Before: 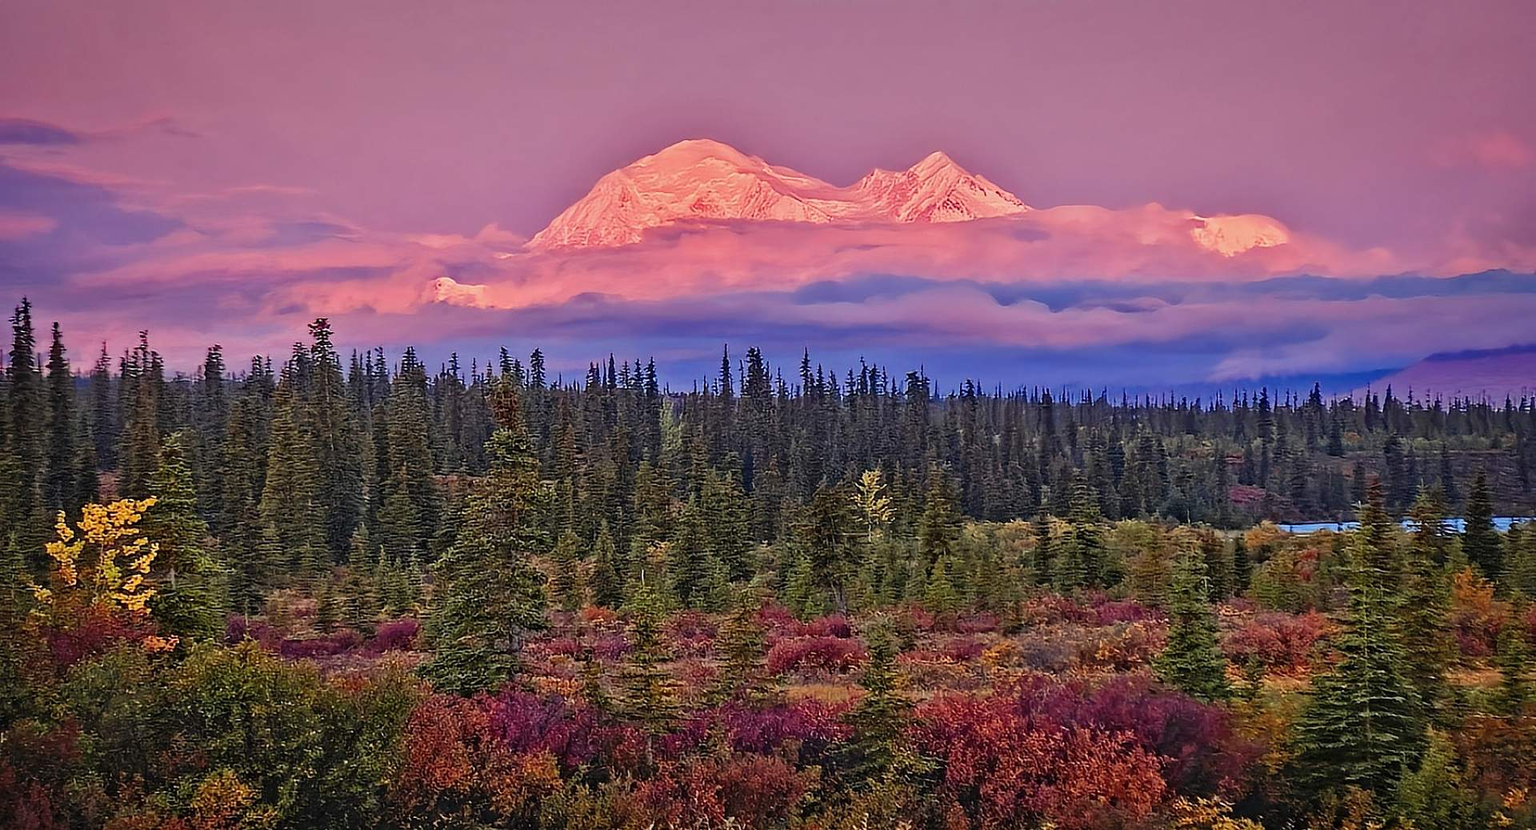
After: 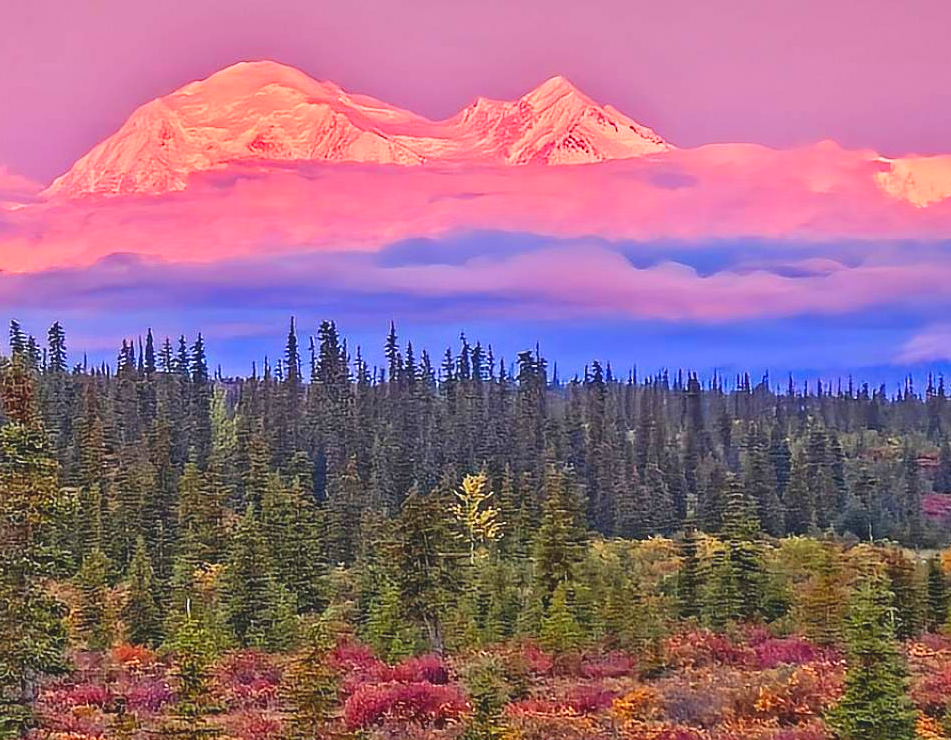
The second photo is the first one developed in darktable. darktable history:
contrast brightness saturation: contrast -0.19, saturation 0.19
crop: left 32.075%, top 10.976%, right 18.355%, bottom 17.596%
exposure: black level correction 0, exposure 0.7 EV, compensate exposure bias true, compensate highlight preservation false
